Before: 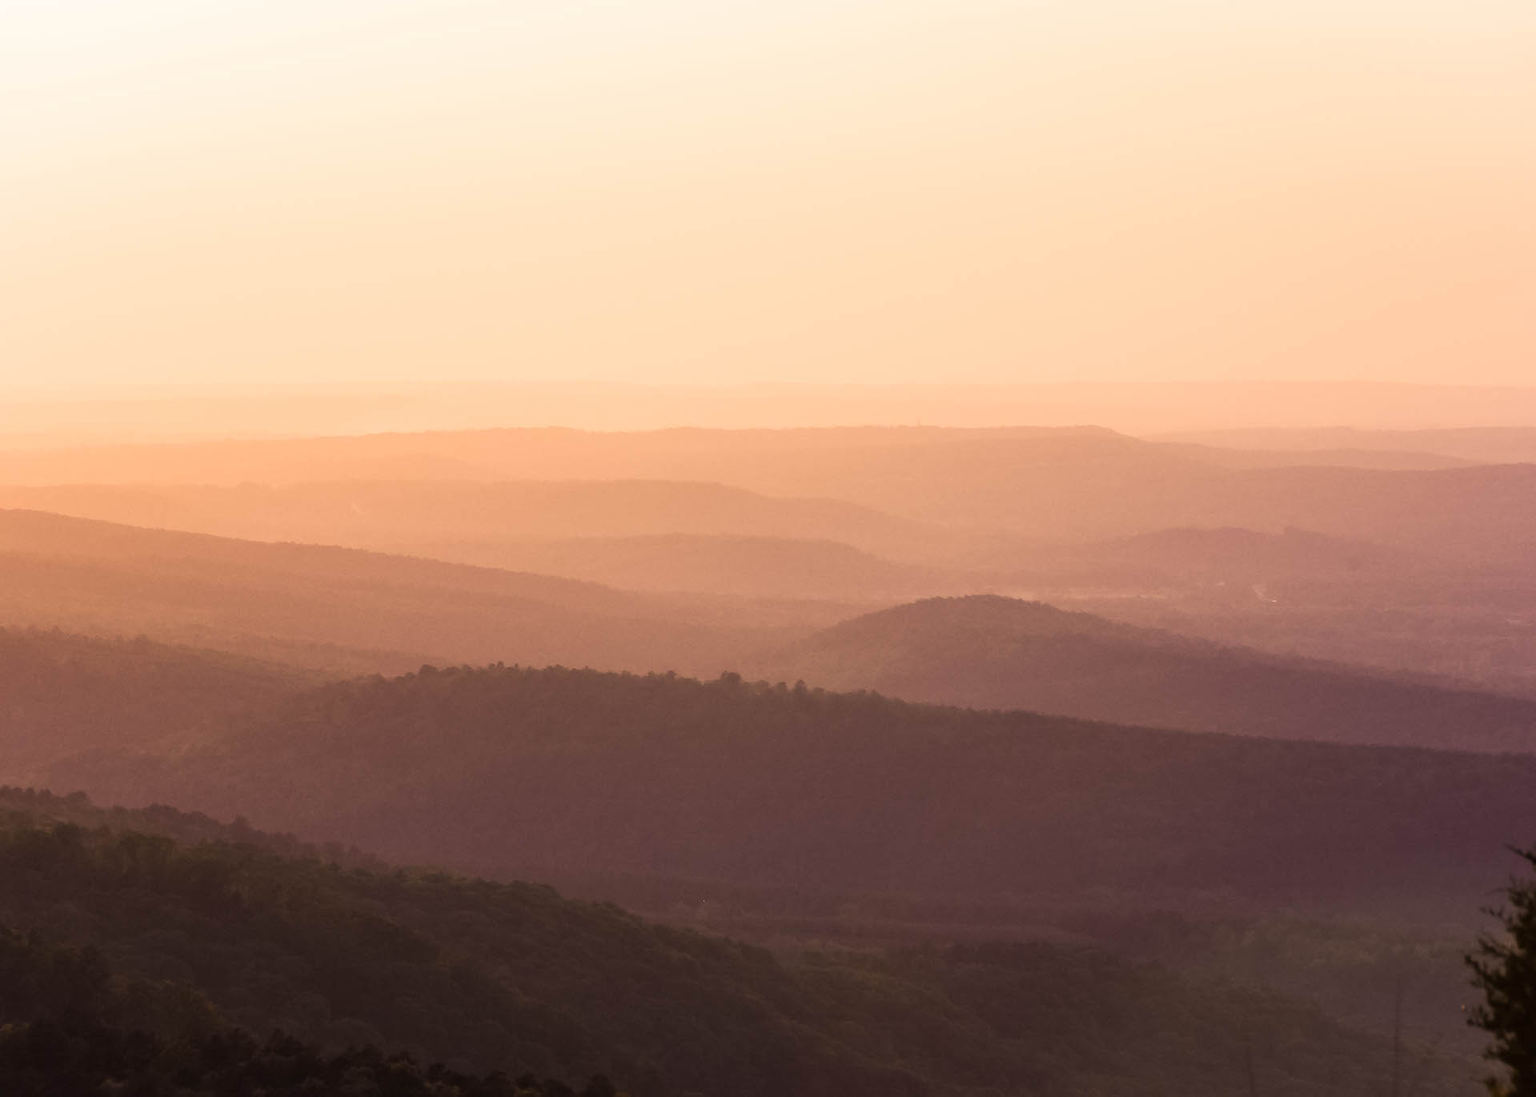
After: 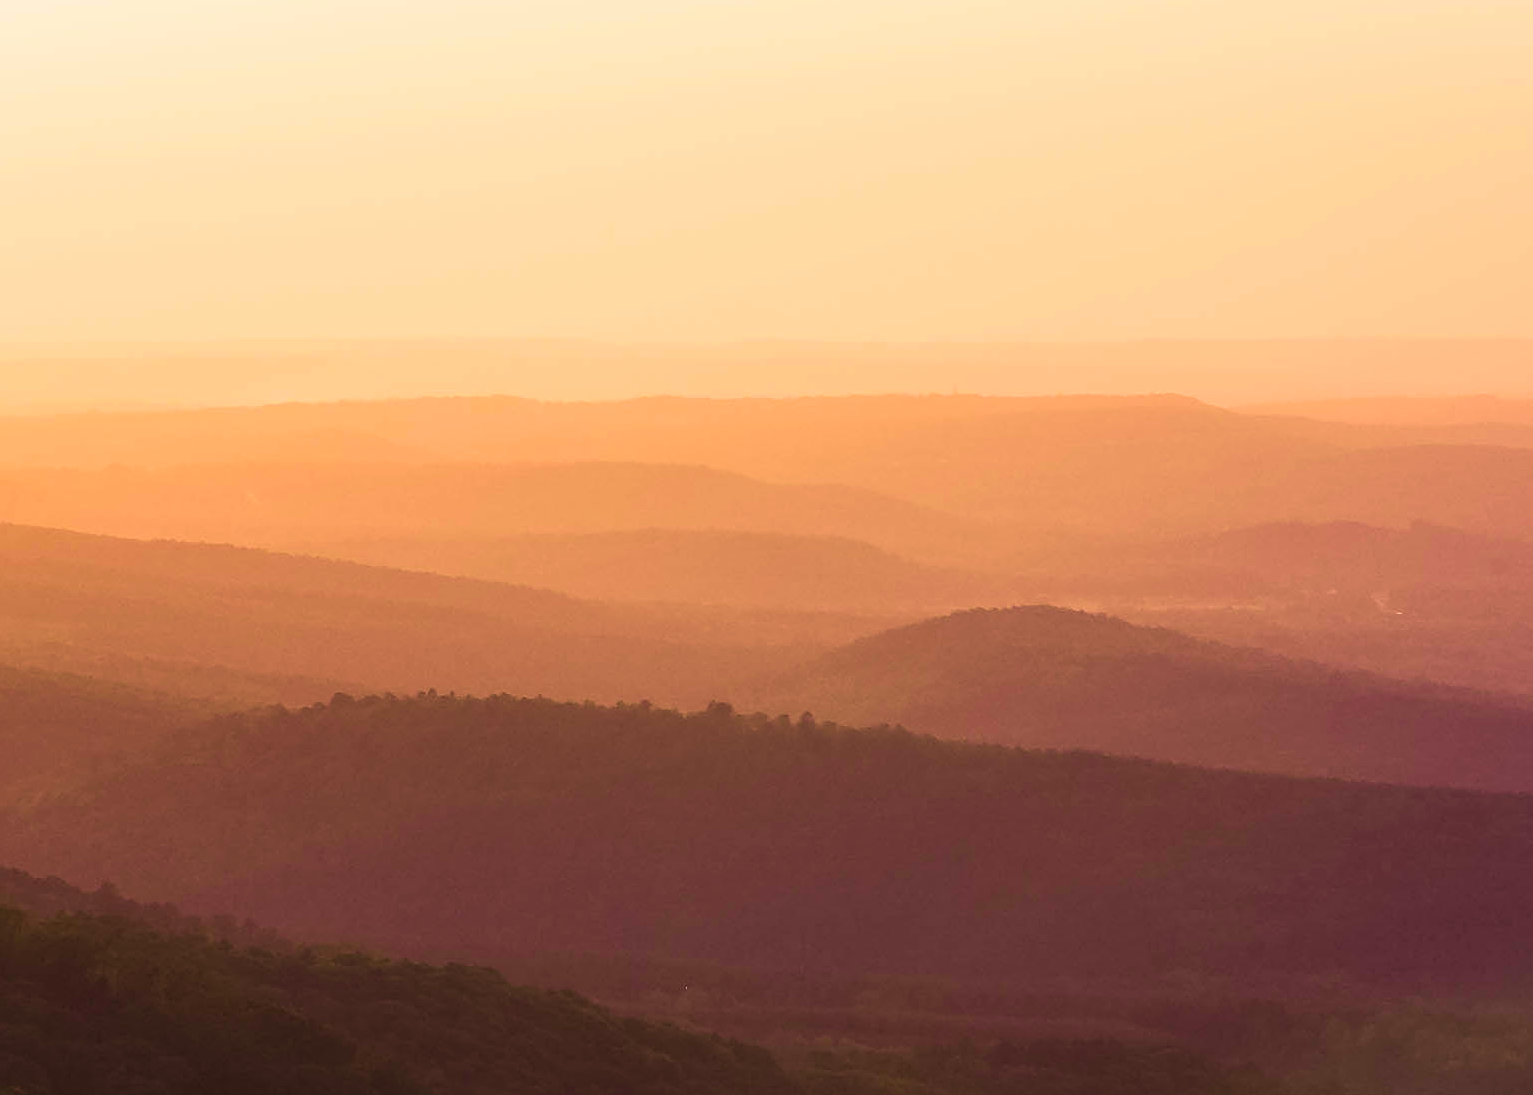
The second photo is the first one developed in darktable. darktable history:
velvia: strength 40%
crop and rotate: left 10.071%, top 10.071%, right 10.02%, bottom 10.02%
color balance rgb: linear chroma grading › global chroma 9.31%, global vibrance 41.49%
sharpen: on, module defaults
